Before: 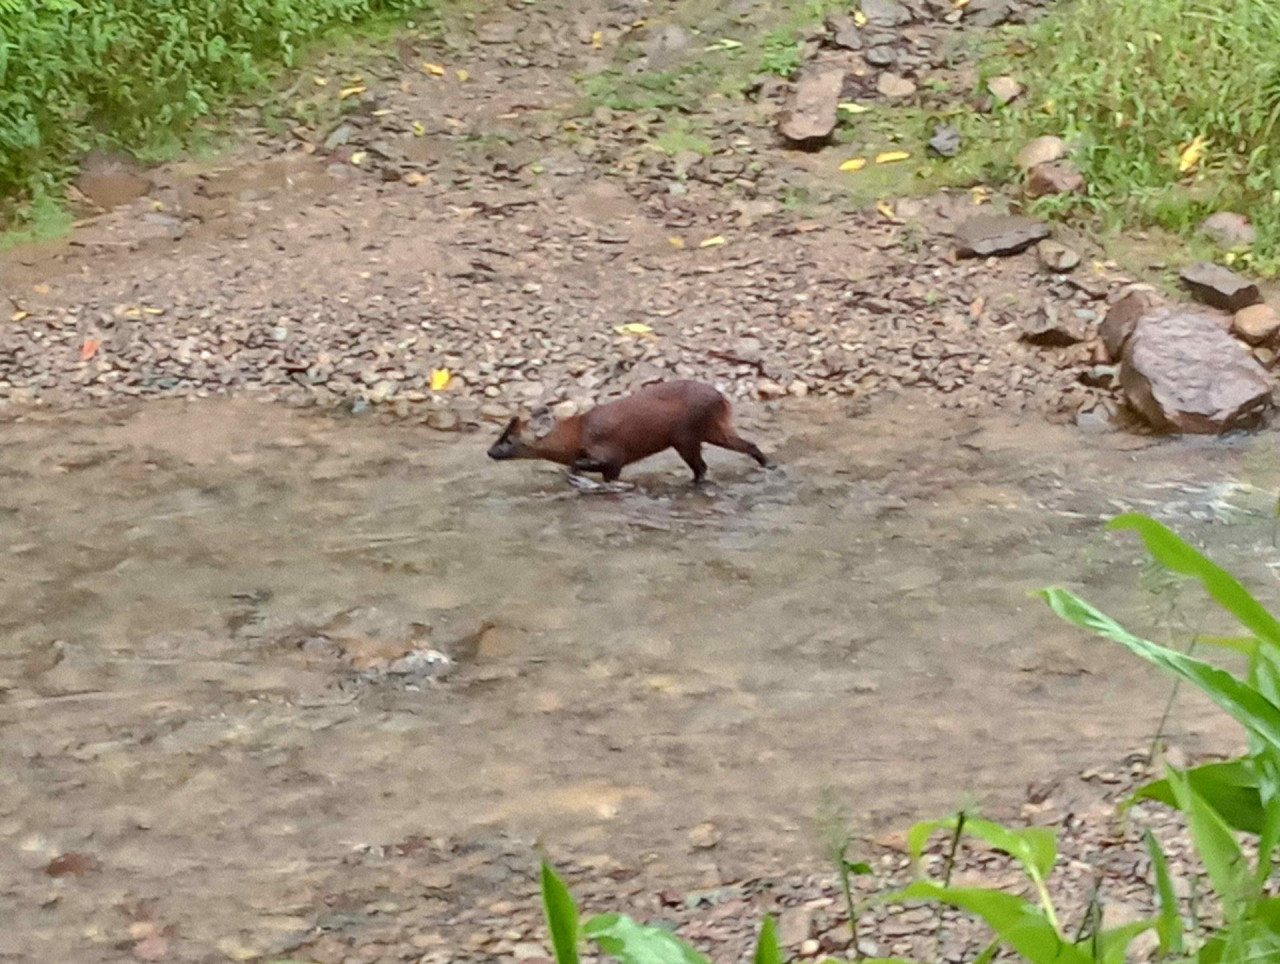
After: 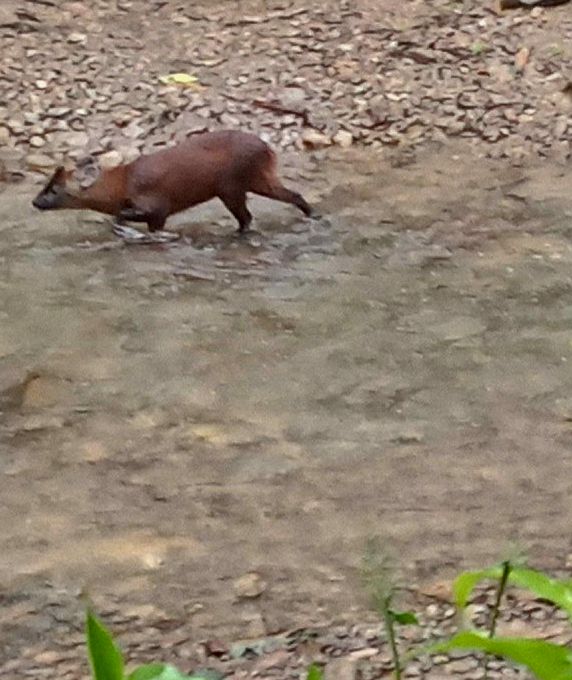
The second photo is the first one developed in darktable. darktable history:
crop: left 35.551%, top 26.022%, right 19.722%, bottom 3.368%
shadows and highlights: white point adjustment -3.65, highlights -63.32, soften with gaussian
sharpen: radius 1.035
